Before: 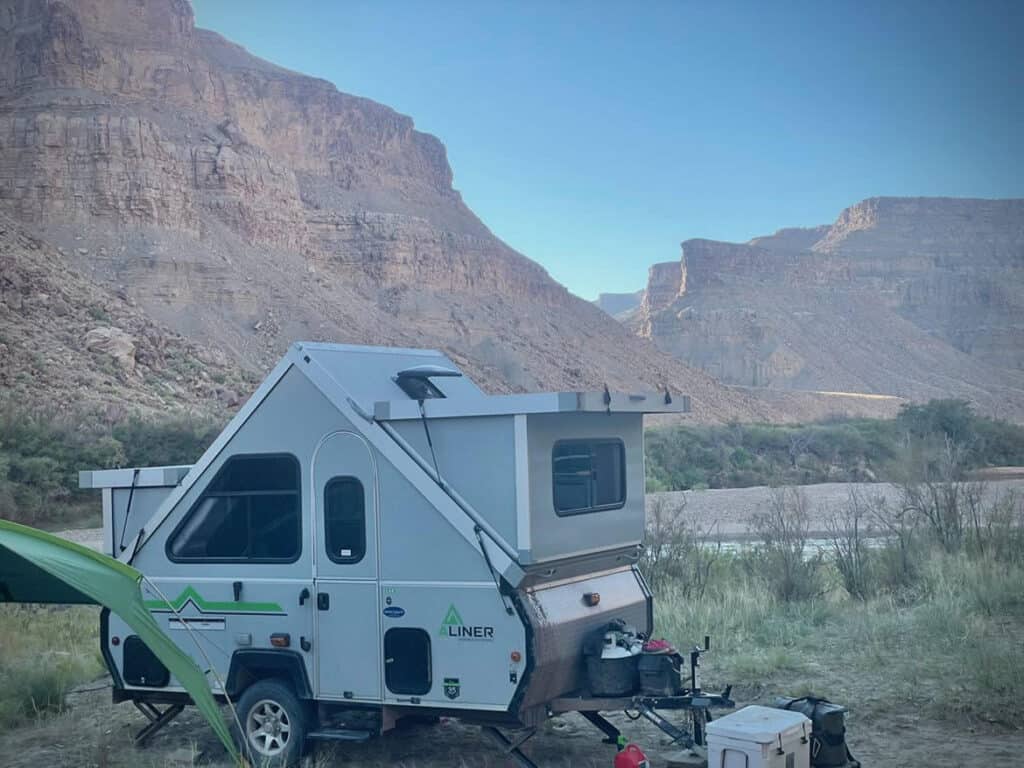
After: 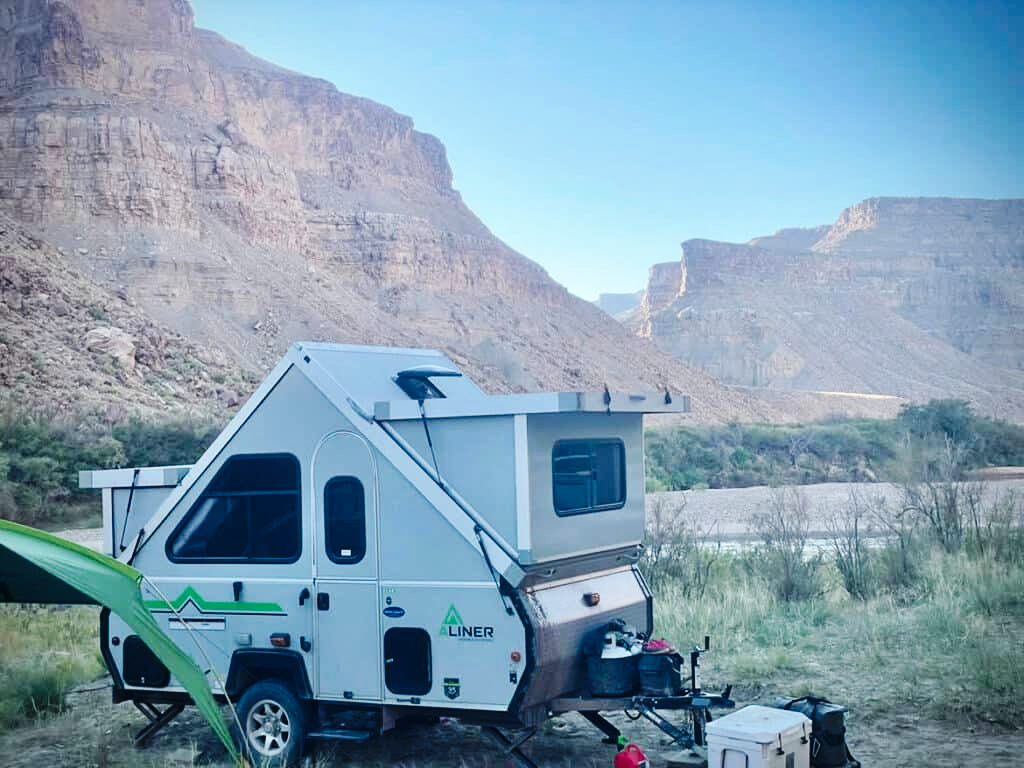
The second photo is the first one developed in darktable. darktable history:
base curve: curves: ch0 [(0, 0) (0.036, 0.025) (0.121, 0.166) (0.206, 0.329) (0.605, 0.79) (1, 1)], preserve colors none
color balance: contrast 10%
tone equalizer: on, module defaults
